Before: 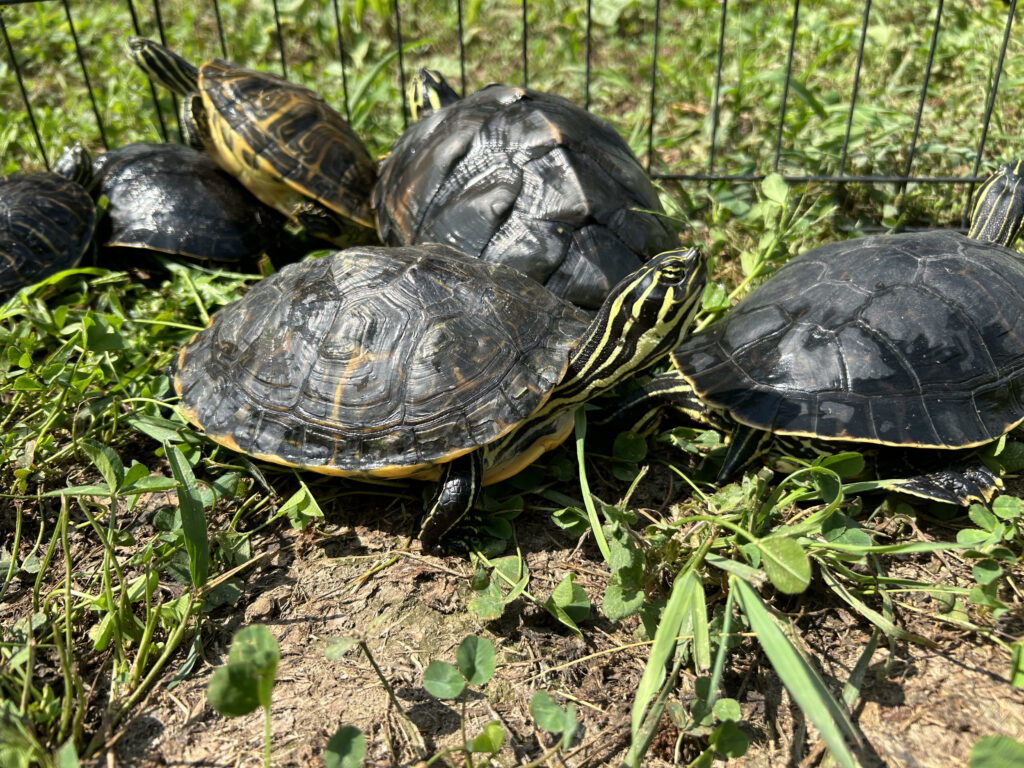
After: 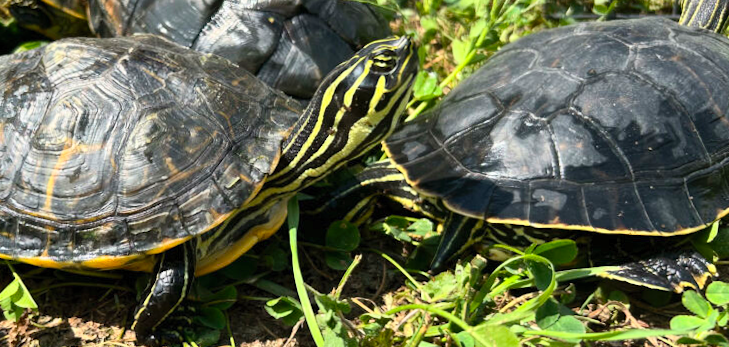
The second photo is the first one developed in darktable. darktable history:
rotate and perspective: rotation -0.45°, automatic cropping original format, crop left 0.008, crop right 0.992, crop top 0.012, crop bottom 0.988
tone equalizer: on, module defaults
crop and rotate: left 27.938%, top 27.046%, bottom 27.046%
contrast brightness saturation: contrast 0.2, brightness 0.16, saturation 0.22
